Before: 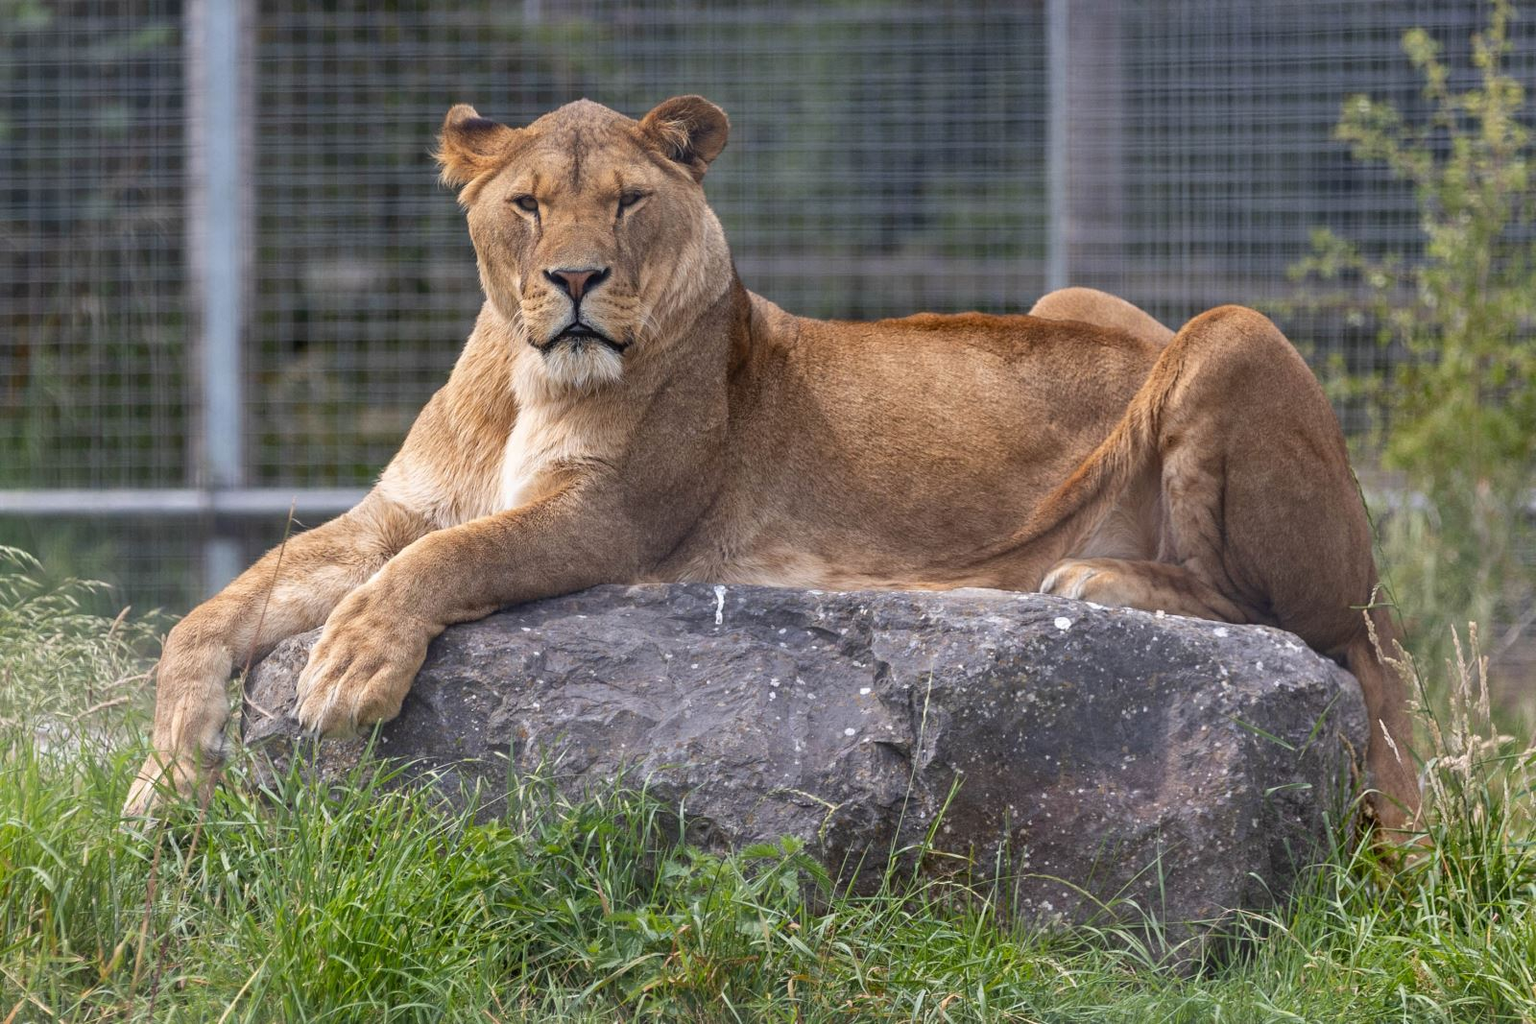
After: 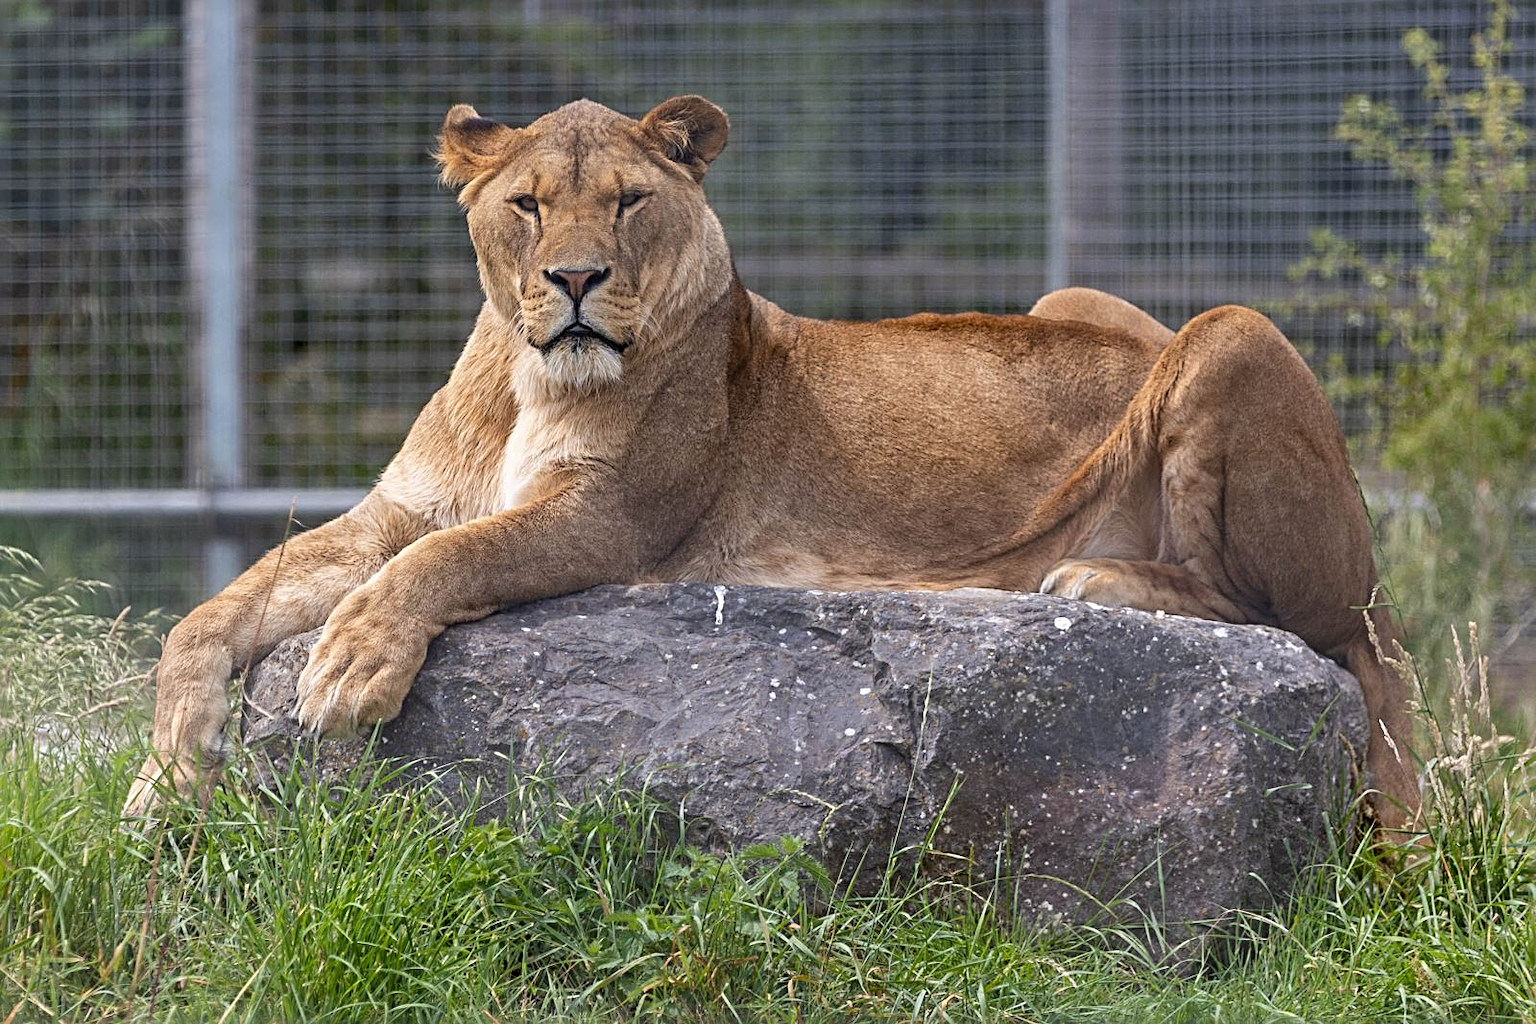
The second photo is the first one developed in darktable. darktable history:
sharpen: radius 3.118
